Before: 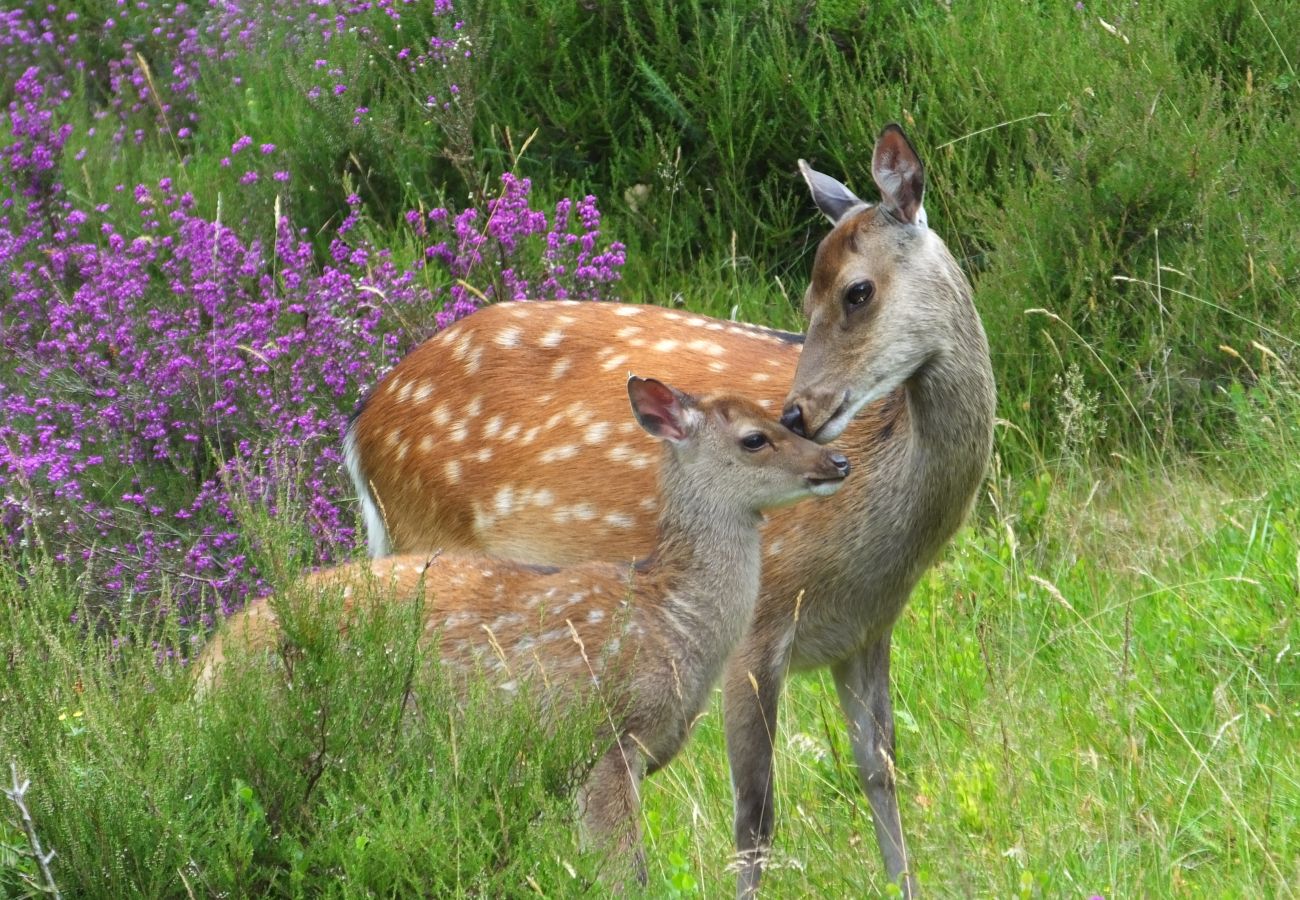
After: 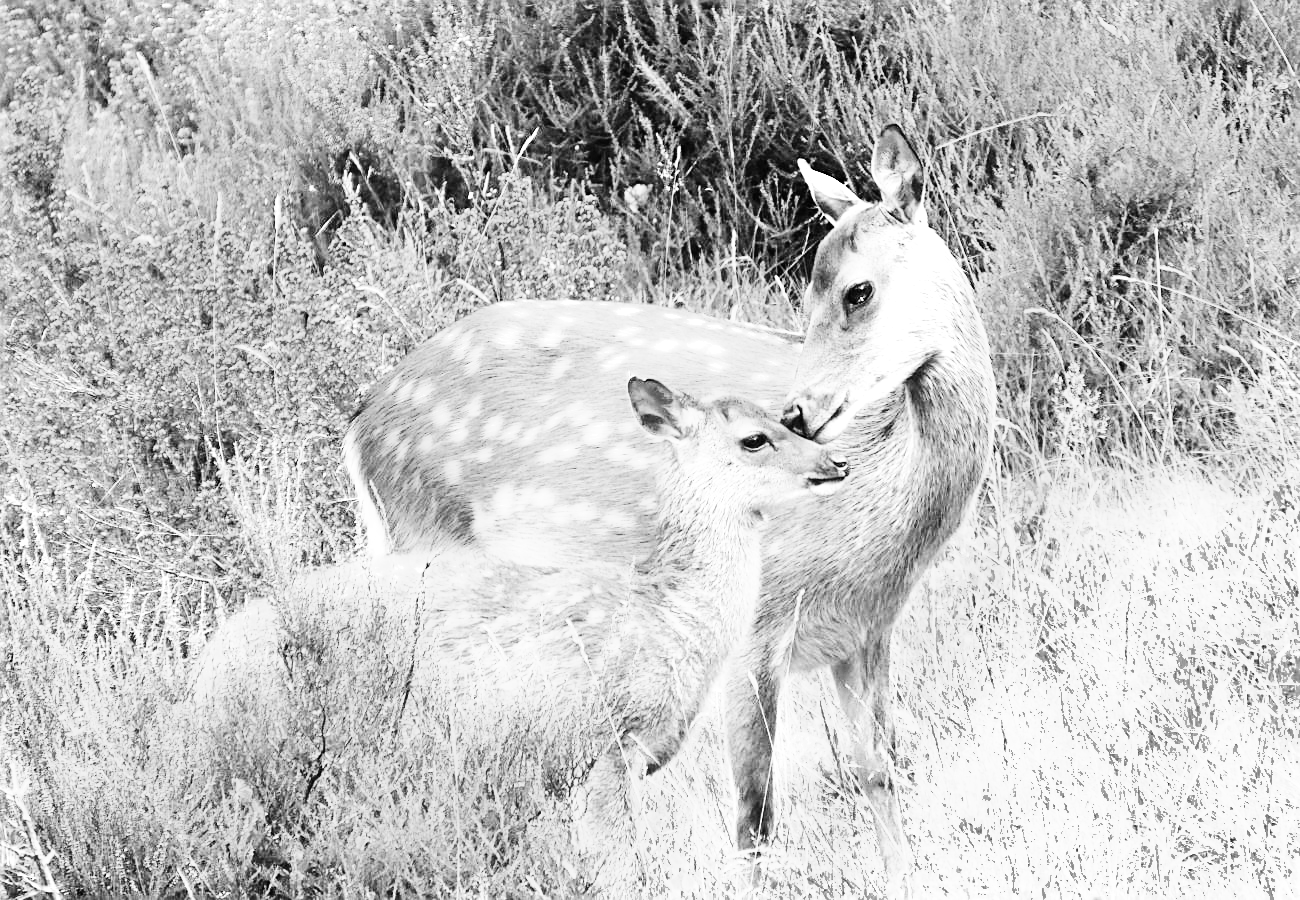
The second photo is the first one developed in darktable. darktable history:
shadows and highlights: radius 44.78, white point adjustment 6.64, compress 79.65%, highlights color adjustment 78.42%, soften with gaussian
monochrome: a -11.7, b 1.62, size 0.5, highlights 0.38
tone equalizer: -8 EV -1.08 EV, -7 EV -1.01 EV, -6 EV -0.867 EV, -5 EV -0.578 EV, -3 EV 0.578 EV, -2 EV 0.867 EV, -1 EV 1.01 EV, +0 EV 1.08 EV, edges refinement/feathering 500, mask exposure compensation -1.57 EV, preserve details no
sharpen: on, module defaults
filmic rgb: black relative exposure -7.5 EV, white relative exposure 5 EV, hardness 3.31, contrast 1.3, contrast in shadows safe
color zones: curves: ch2 [(0, 0.5) (0.143, 0.5) (0.286, 0.489) (0.415, 0.421) (0.571, 0.5) (0.714, 0.5) (0.857, 0.5) (1, 0.5)]
white balance: red 1.127, blue 0.943
exposure: black level correction 0, exposure 1.388 EV, compensate exposure bias true, compensate highlight preservation false
